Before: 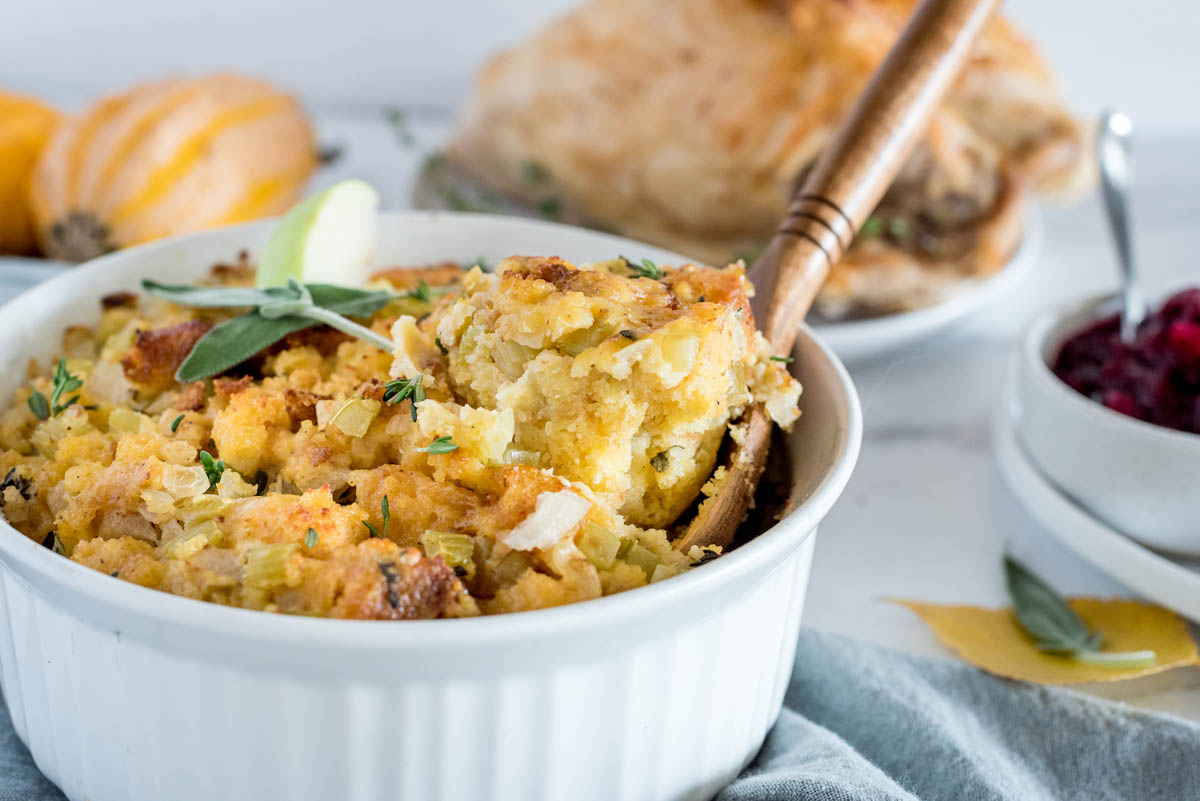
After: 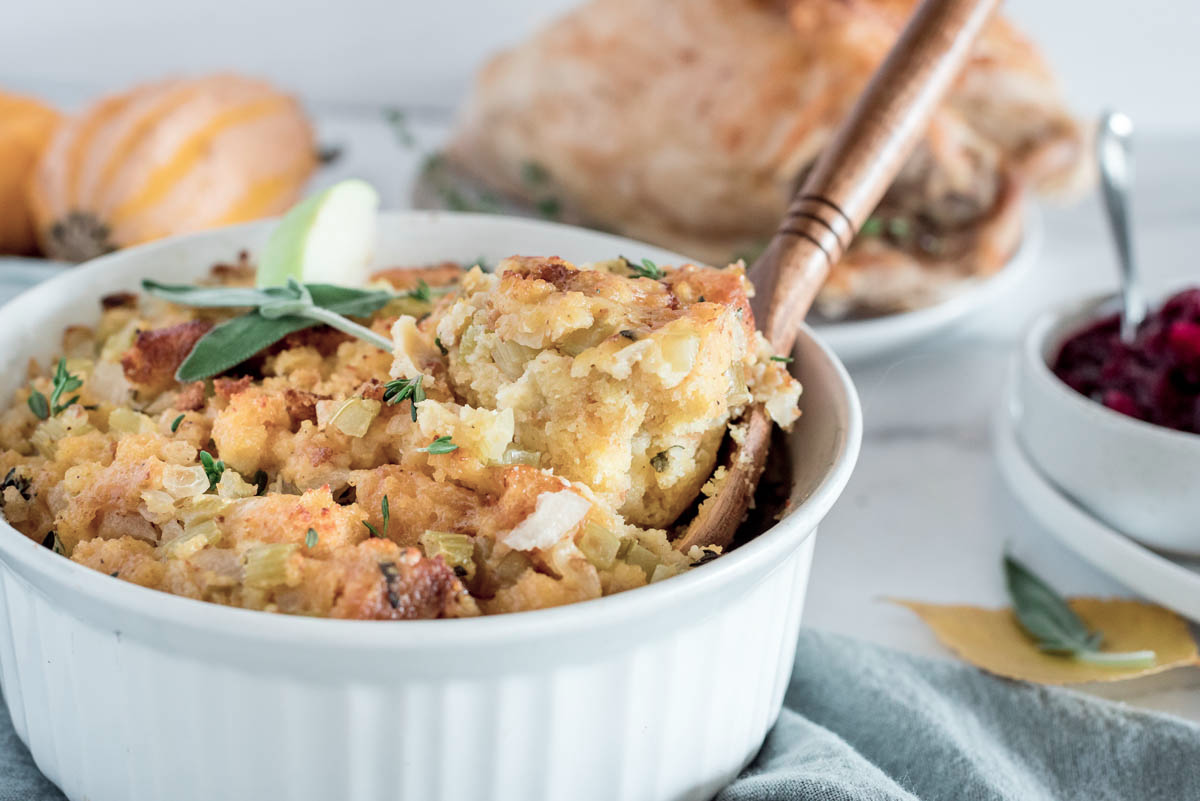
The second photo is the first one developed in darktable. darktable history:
color balance rgb: global vibrance 10%
color contrast: blue-yellow contrast 0.7
